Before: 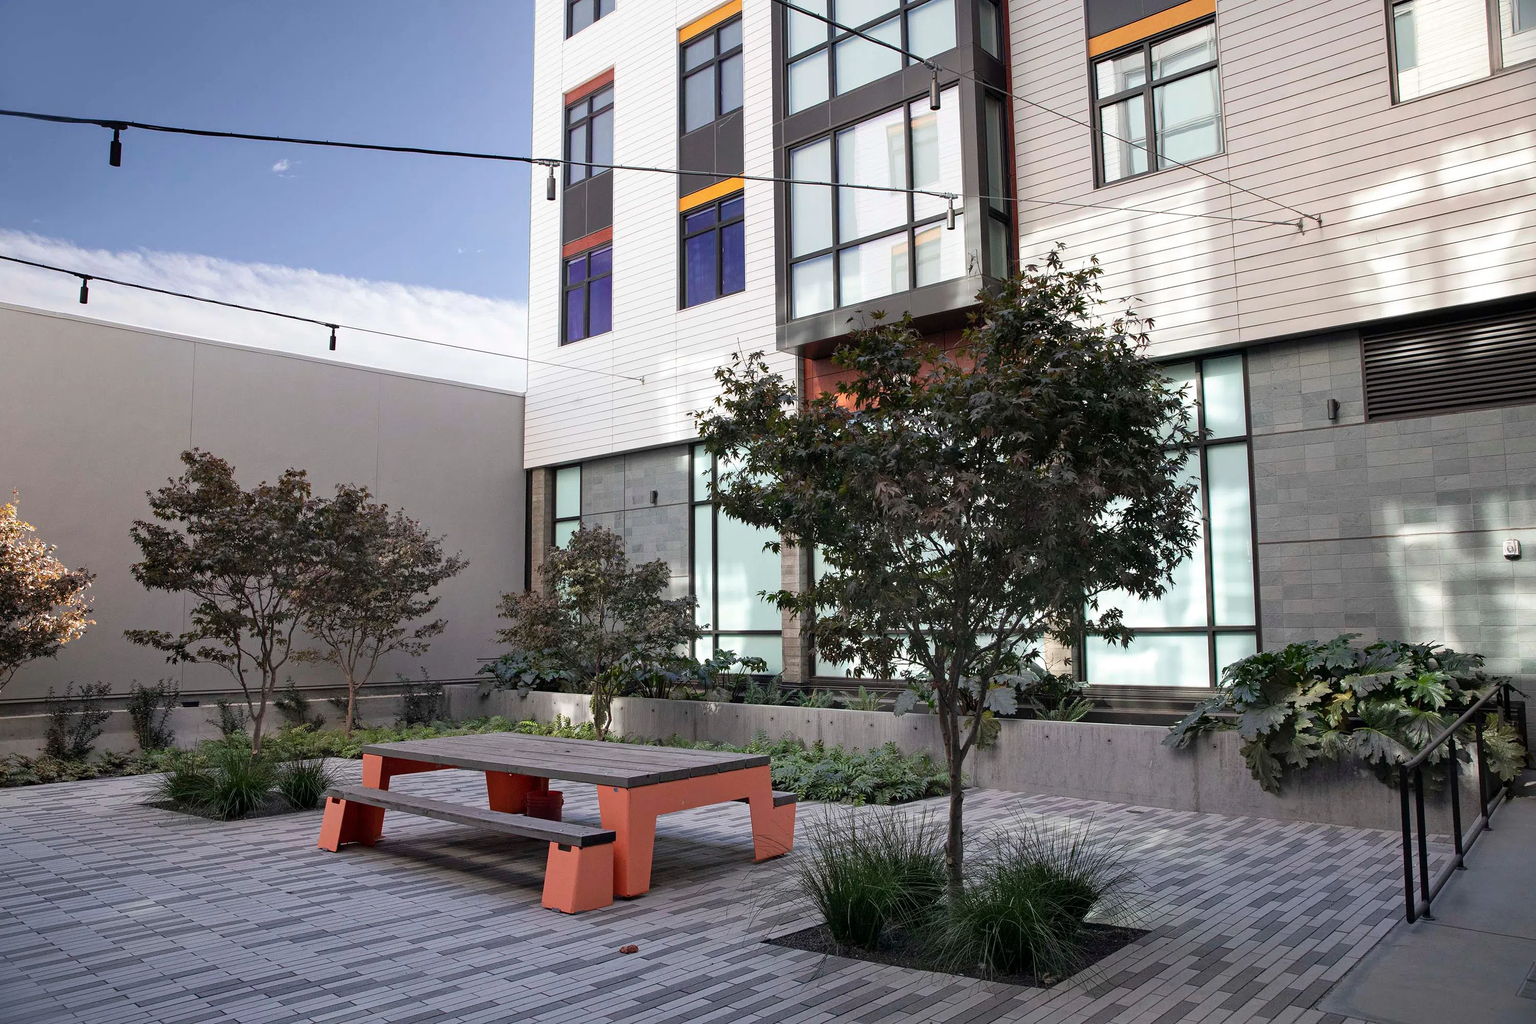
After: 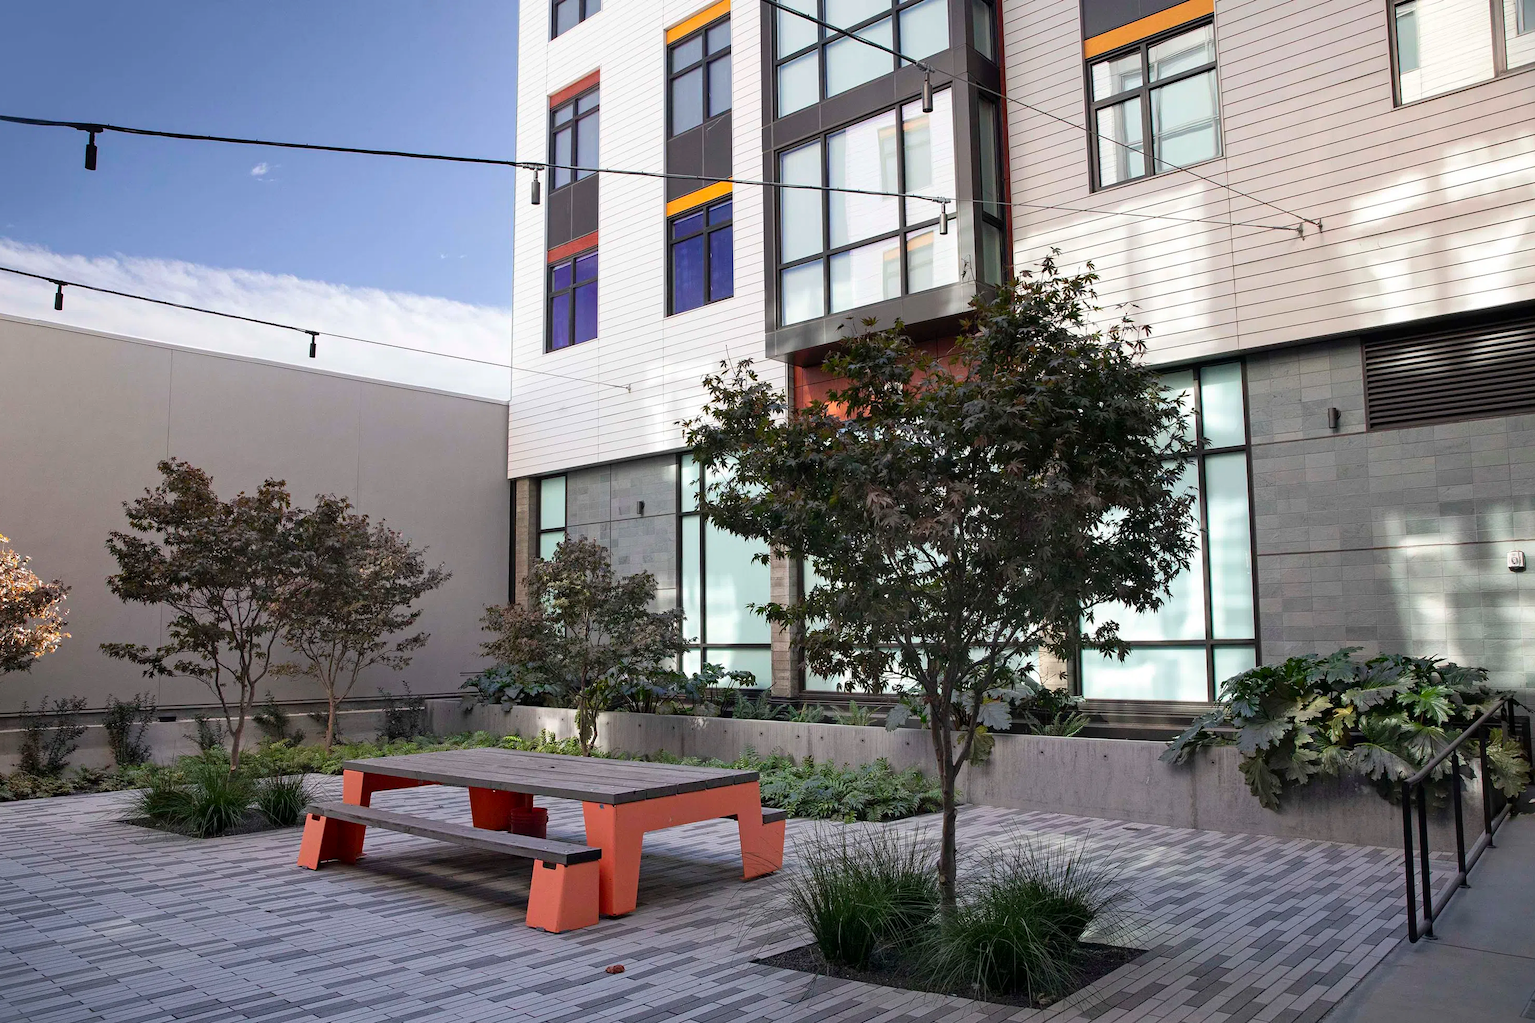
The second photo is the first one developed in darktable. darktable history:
contrast brightness saturation: contrast 0.04, saturation 0.16
crop: left 1.743%, right 0.268%, bottom 2.011%
